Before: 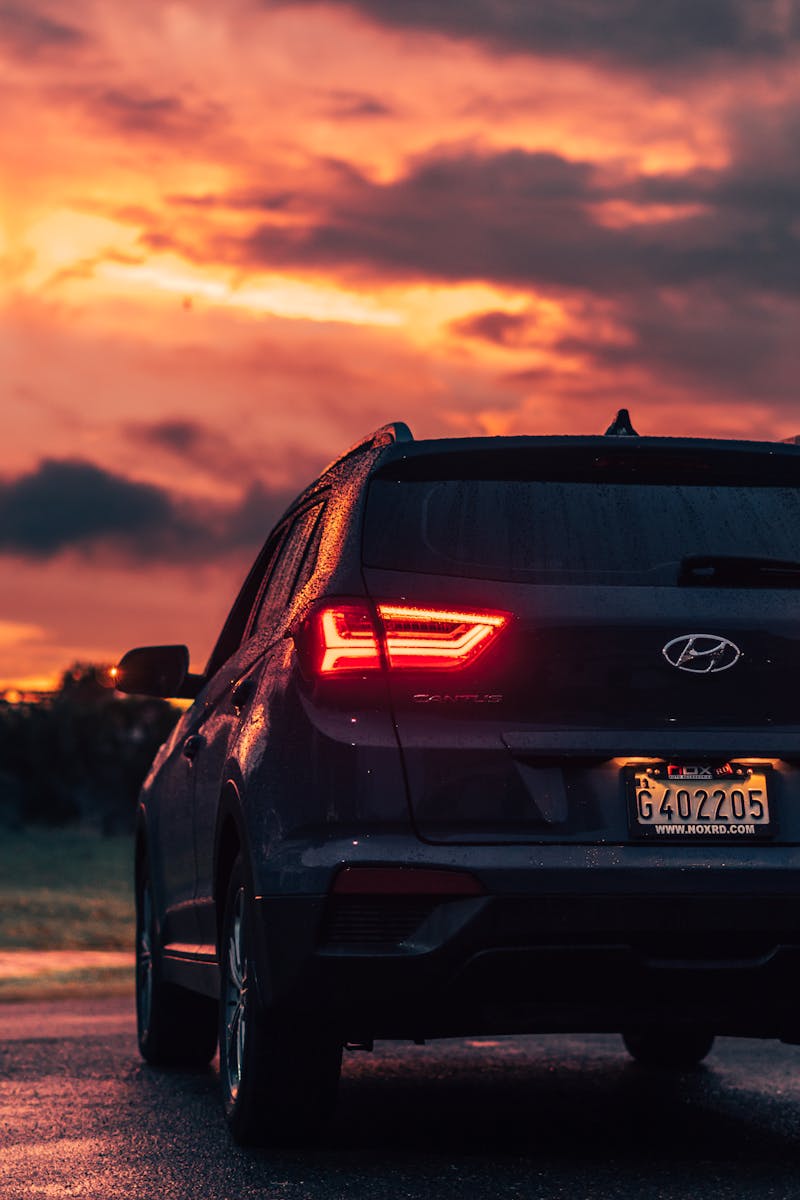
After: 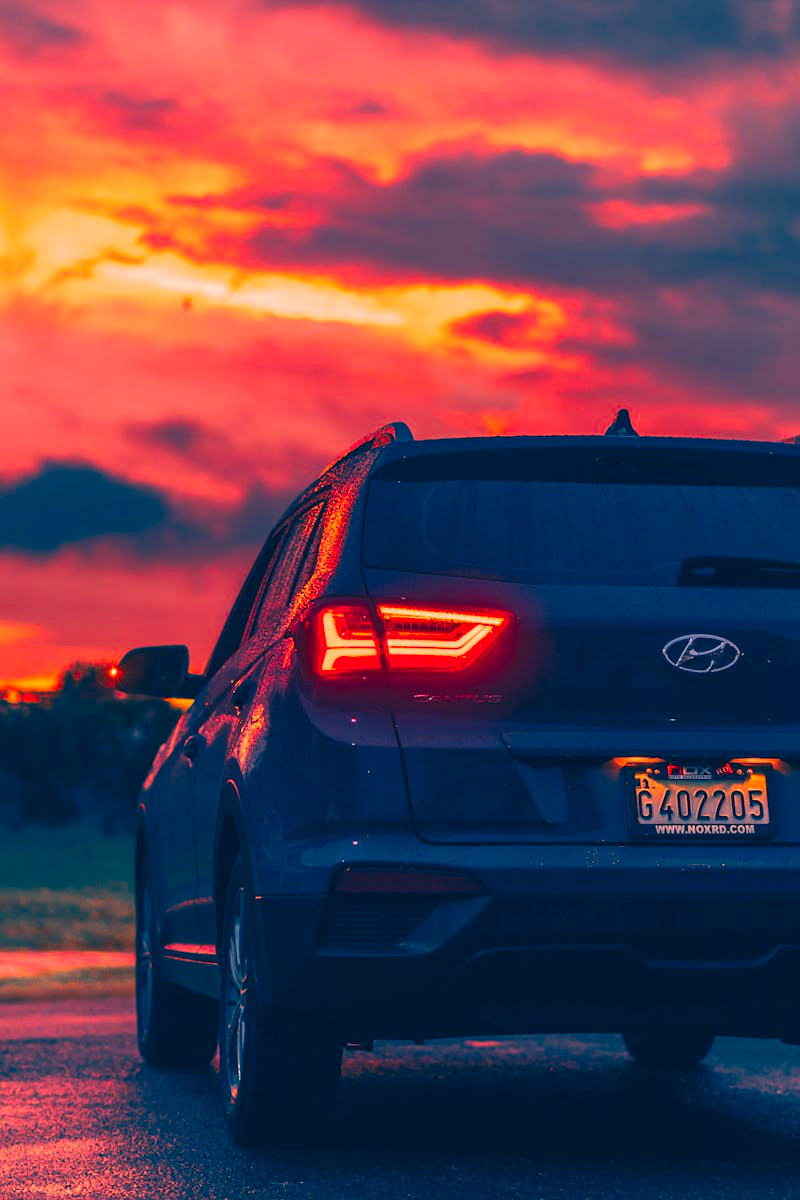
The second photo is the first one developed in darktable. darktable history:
levels: mode automatic
color correction: highlights a* 17.03, highlights b* 0.205, shadows a* -15.38, shadows b* -14.56, saturation 1.5
rgb curve: curves: ch0 [(0, 0) (0.093, 0.159) (0.241, 0.265) (0.414, 0.42) (1, 1)], compensate middle gray true, preserve colors basic power
